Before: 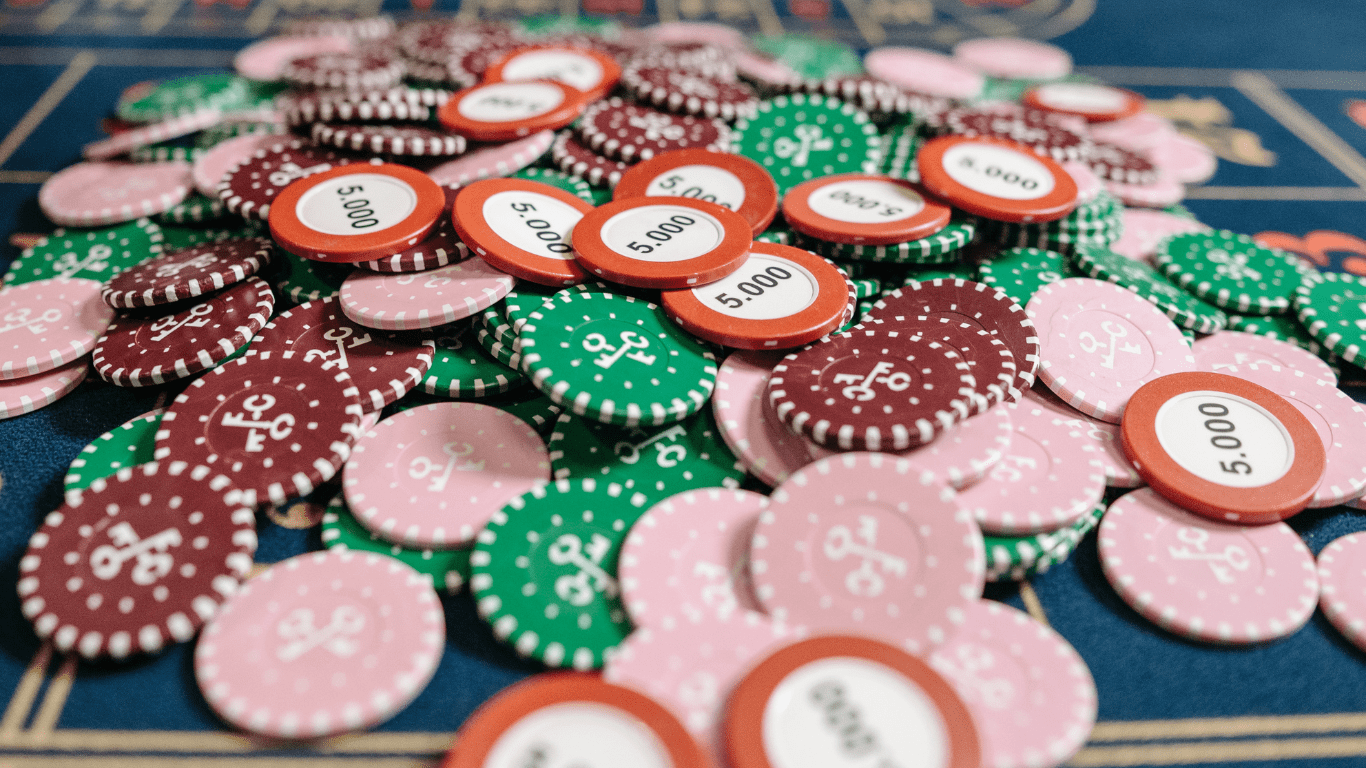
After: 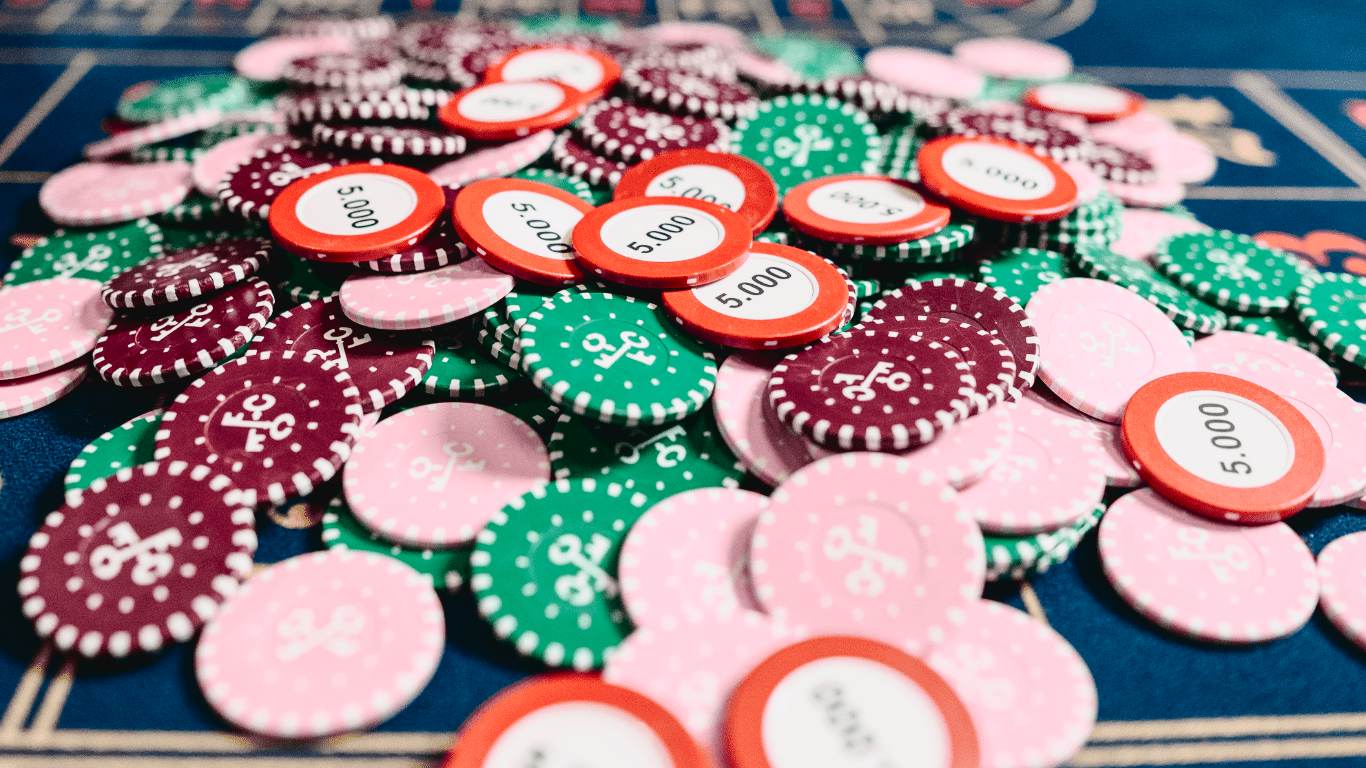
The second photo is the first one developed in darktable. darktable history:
tone curve: curves: ch0 [(0, 0.031) (0.139, 0.084) (0.311, 0.278) (0.495, 0.544) (0.718, 0.816) (0.841, 0.909) (1, 0.967)]; ch1 [(0, 0) (0.272, 0.249) (0.388, 0.385) (0.469, 0.456) (0.495, 0.497) (0.538, 0.545) (0.578, 0.595) (0.707, 0.778) (1, 1)]; ch2 [(0, 0) (0.125, 0.089) (0.353, 0.329) (0.443, 0.408) (0.502, 0.499) (0.557, 0.531) (0.608, 0.631) (1, 1)], color space Lab, independent channels, preserve colors none
contrast brightness saturation: contrast 0.05
